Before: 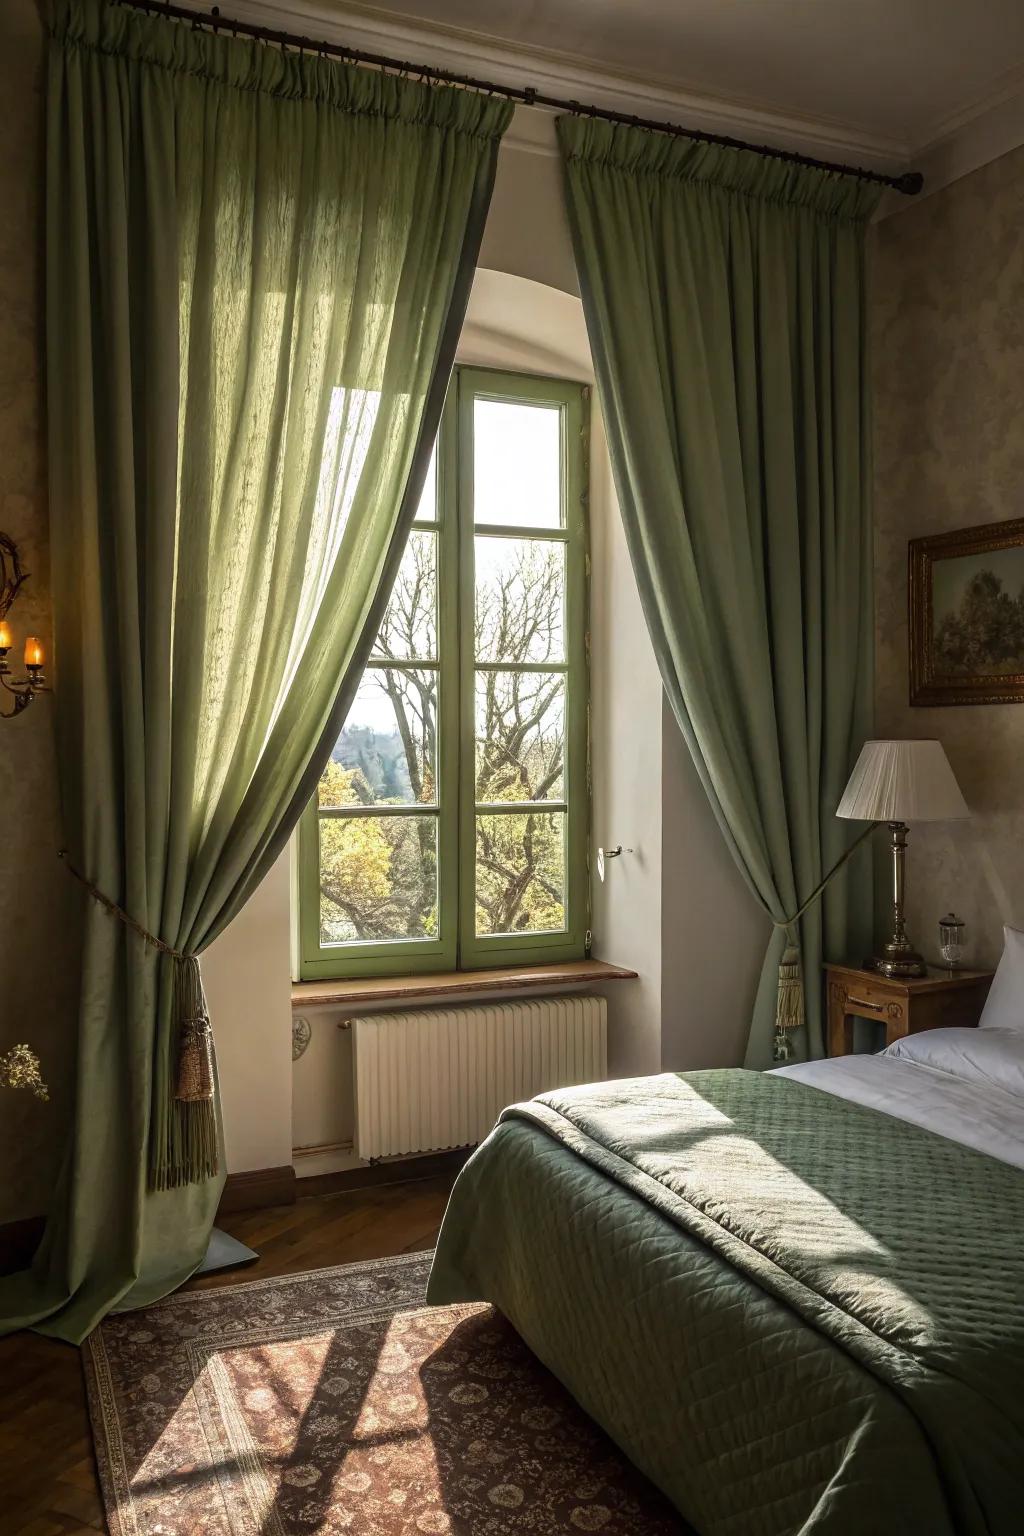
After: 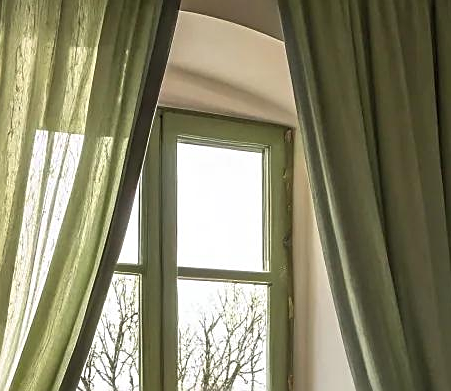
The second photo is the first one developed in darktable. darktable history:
crop: left 29.1%, top 16.788%, right 26.774%, bottom 57.701%
sharpen: on, module defaults
shadows and highlights: low approximation 0.01, soften with gaussian
